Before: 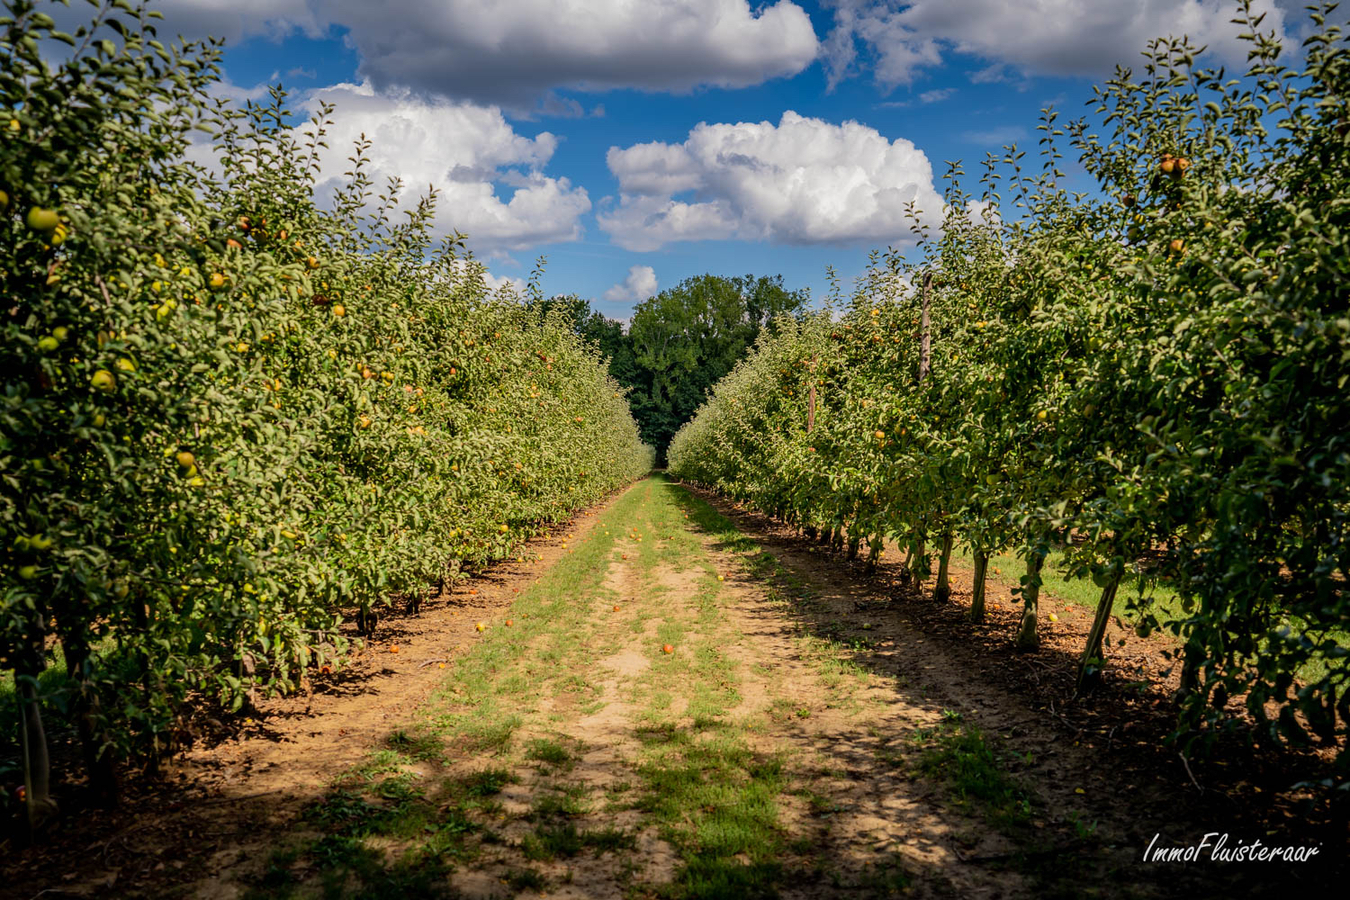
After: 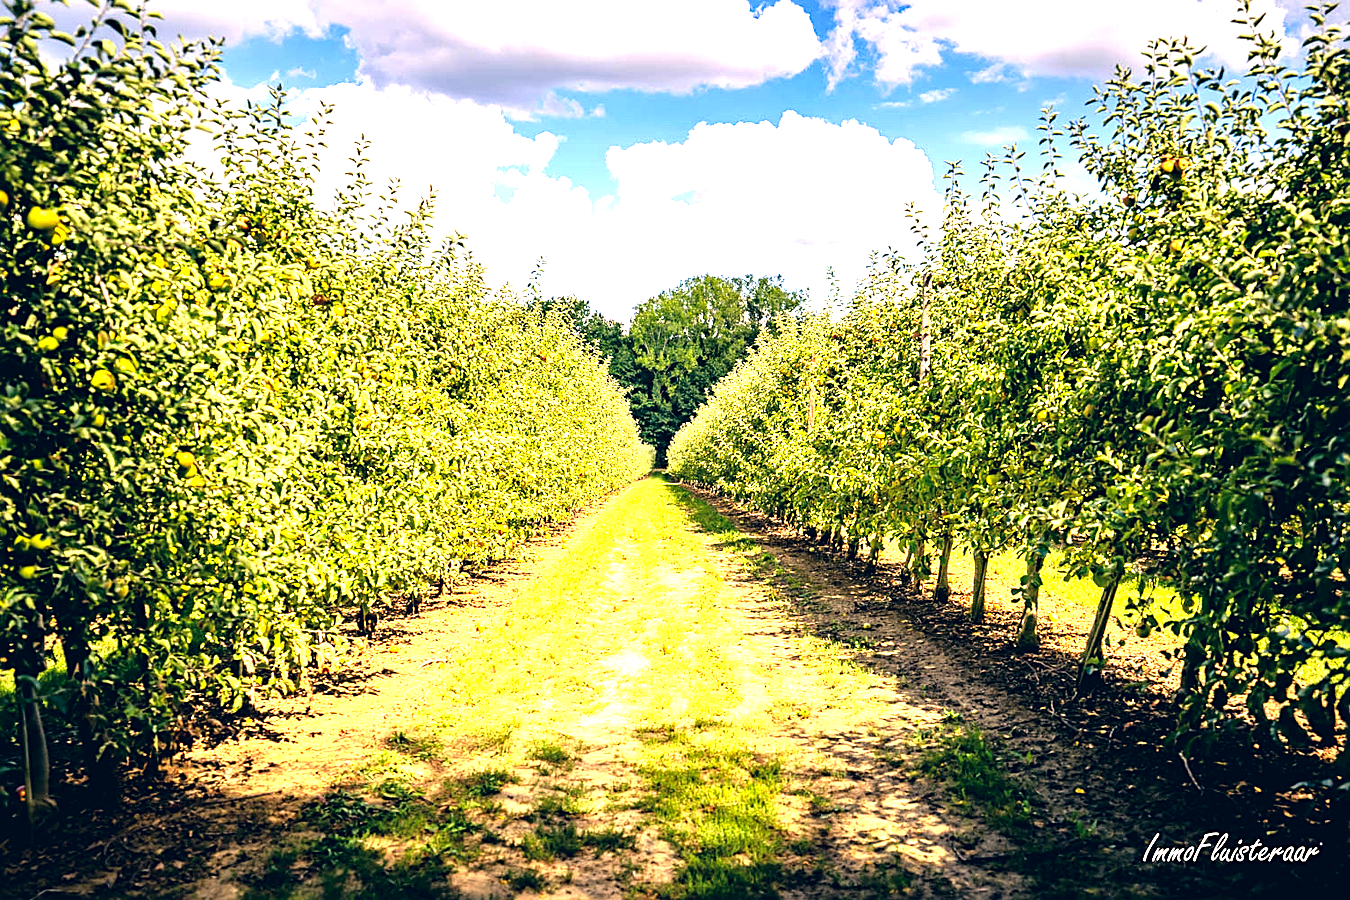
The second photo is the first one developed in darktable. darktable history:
exposure: black level correction 0, exposure 1.672 EV, compensate exposure bias true, compensate highlight preservation false
color correction: highlights a* 10.38, highlights b* 14.3, shadows a* -9.74, shadows b* -14.97
tone equalizer: -8 EV -0.743 EV, -7 EV -0.722 EV, -6 EV -0.602 EV, -5 EV -0.369 EV, -3 EV 0.374 EV, -2 EV 0.6 EV, -1 EV 0.678 EV, +0 EV 0.749 EV
sharpen: on, module defaults
